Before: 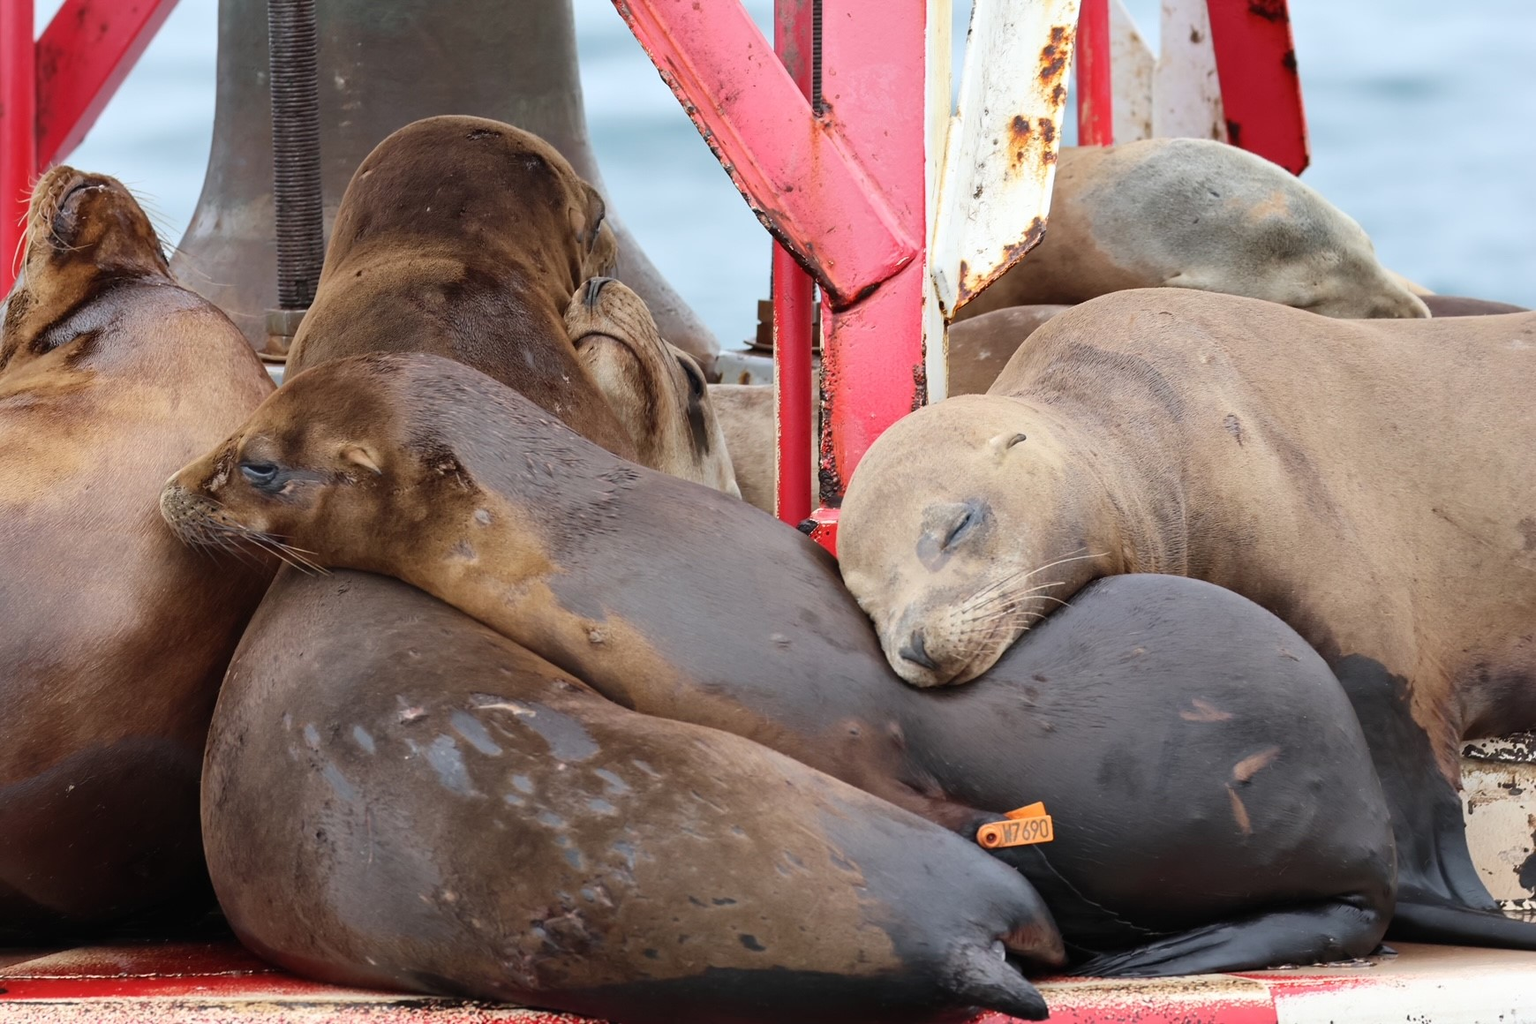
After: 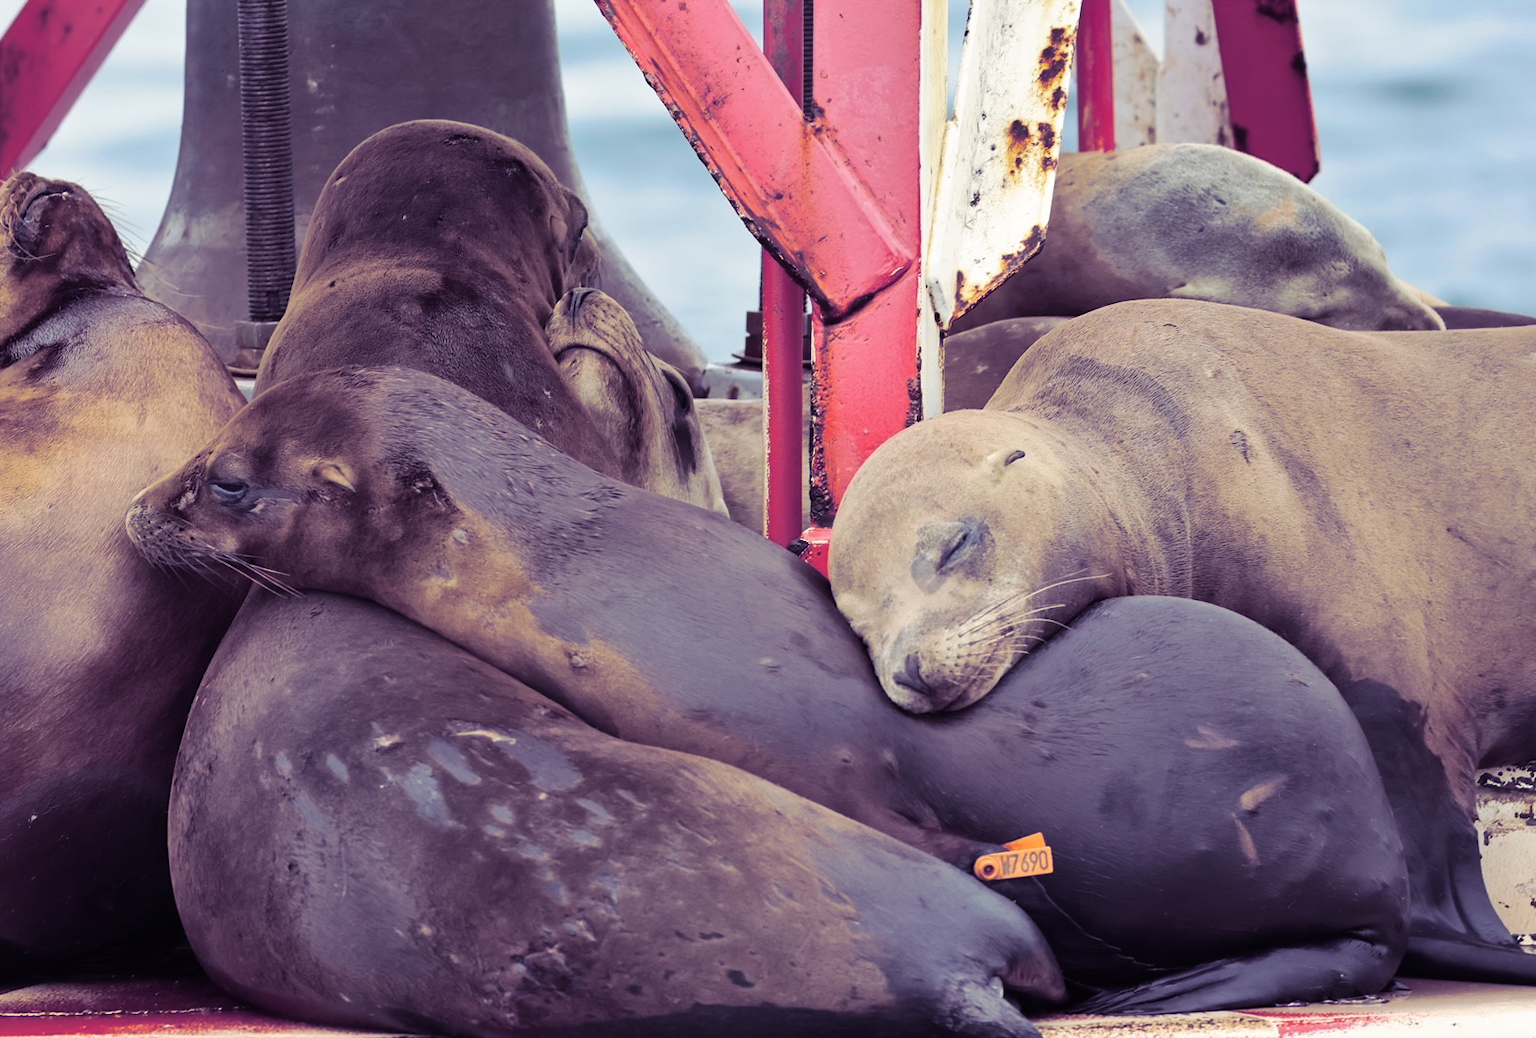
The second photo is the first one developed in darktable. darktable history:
crop and rotate: left 2.536%, right 1.107%, bottom 2.246%
split-toning: shadows › hue 255.6°, shadows › saturation 0.66, highlights › hue 43.2°, highlights › saturation 0.68, balance -50.1
shadows and highlights: soften with gaussian
tone equalizer: on, module defaults
